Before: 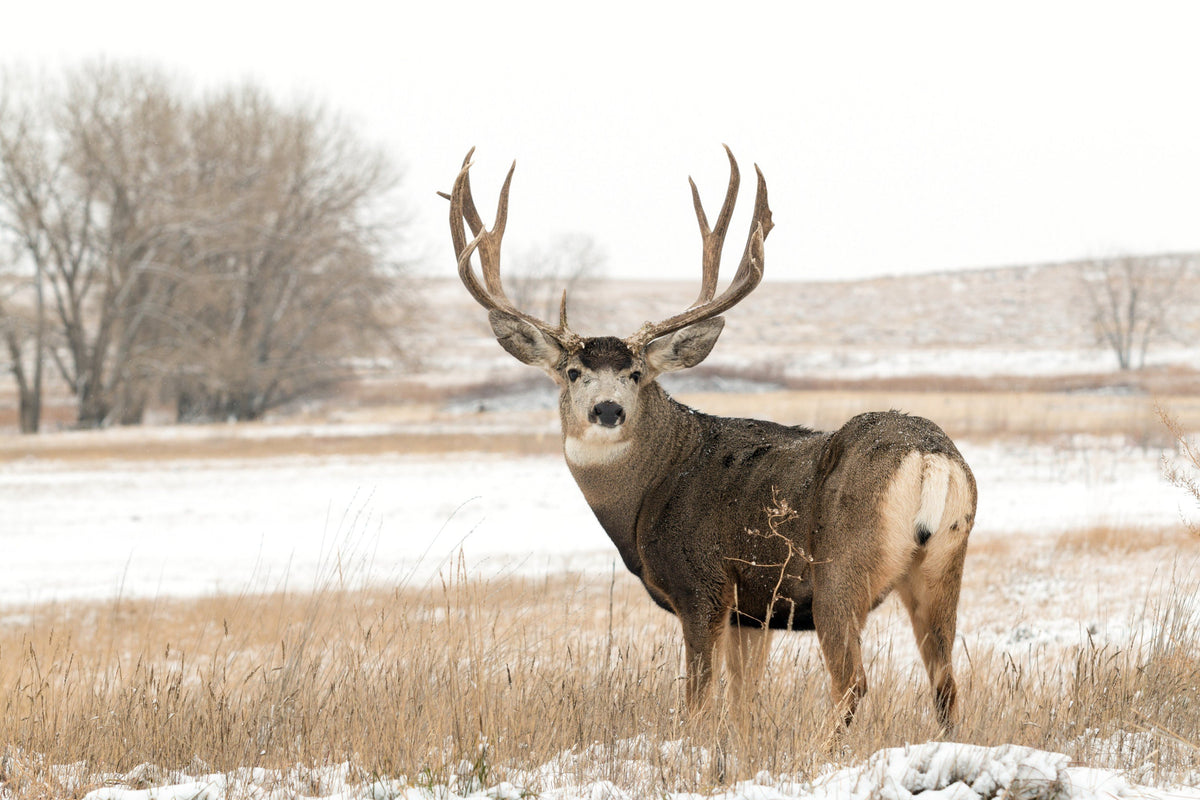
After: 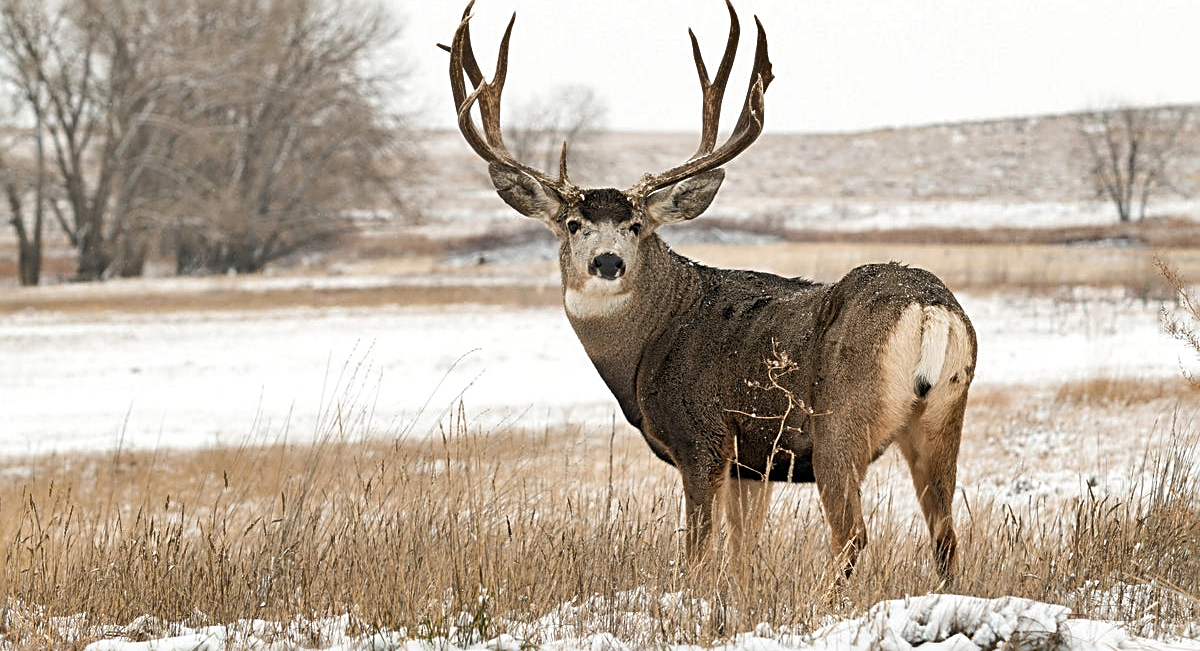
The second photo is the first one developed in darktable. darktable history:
crop and rotate: top 18.507%
sharpen: radius 2.676, amount 0.669
shadows and highlights: soften with gaussian
exposure: compensate highlight preservation false
